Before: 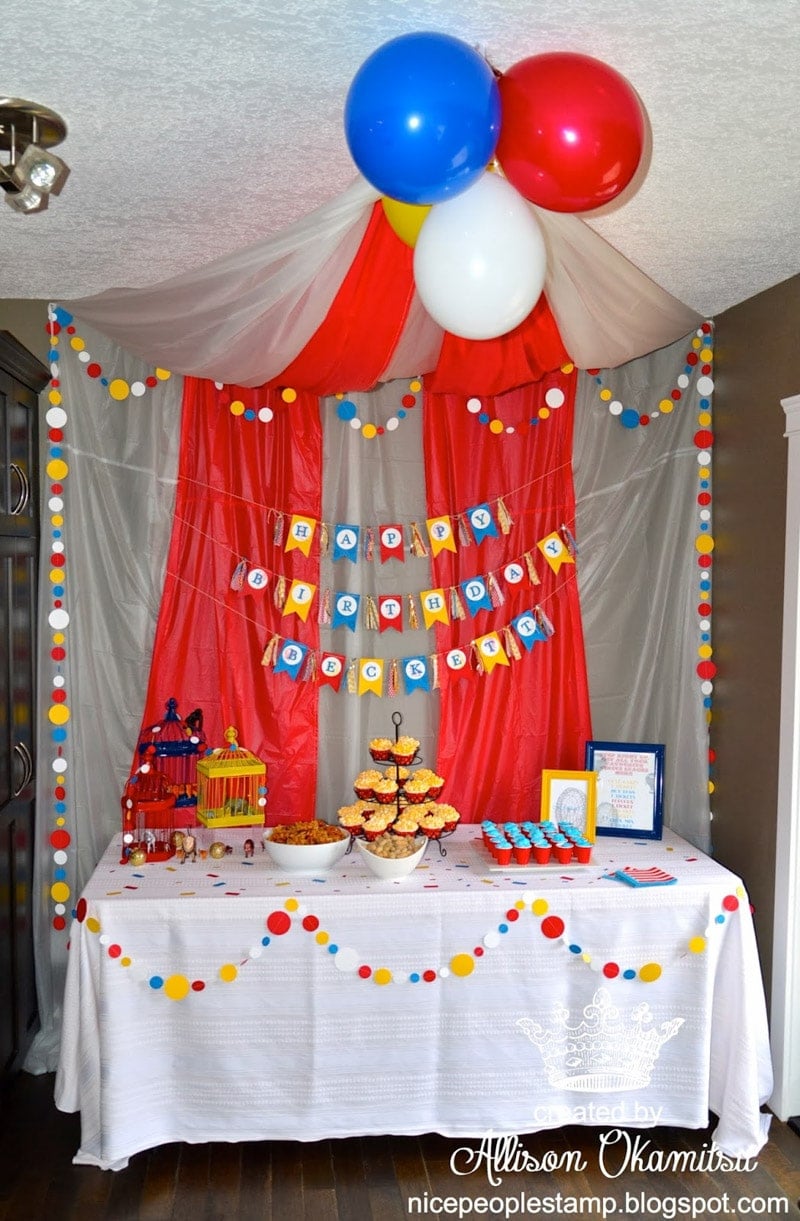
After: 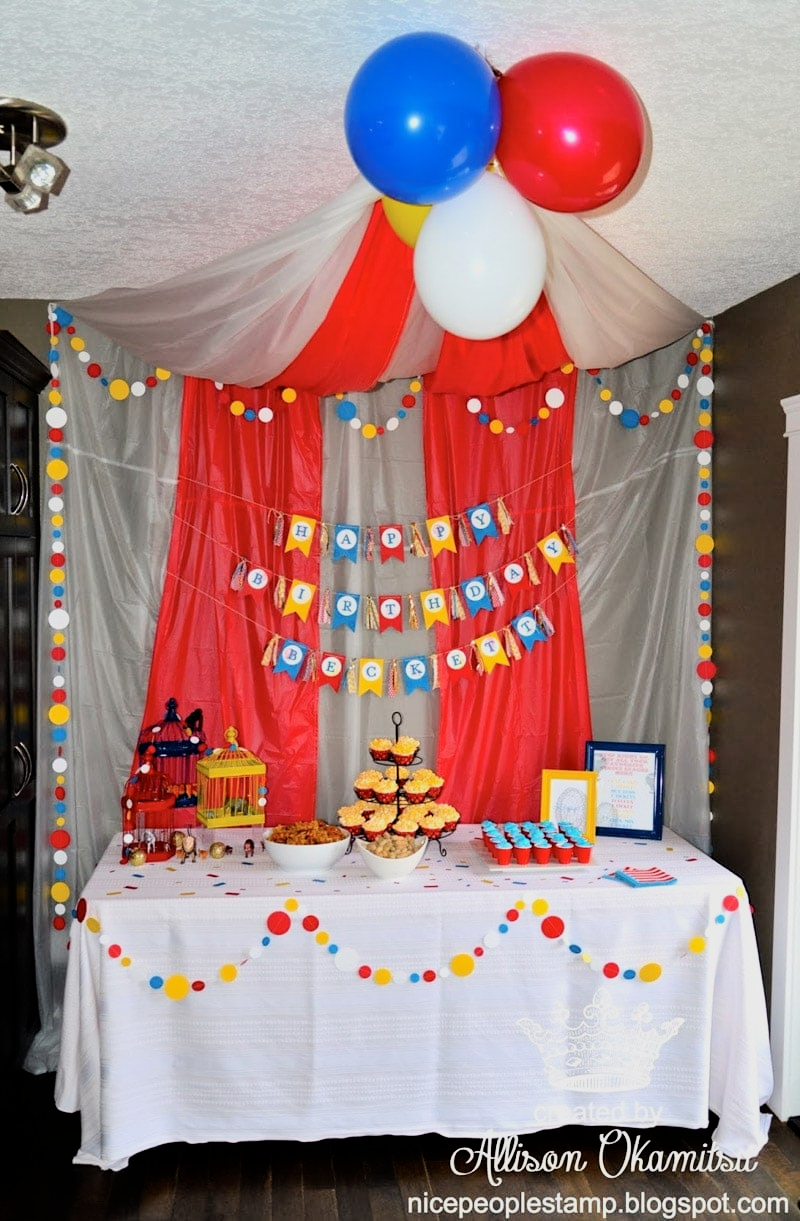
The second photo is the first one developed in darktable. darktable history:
filmic rgb: black relative exposure -7.98 EV, white relative exposure 4 EV, threshold 2.96 EV, hardness 4.15, contrast 1.371, color science v6 (2022), enable highlight reconstruction true
